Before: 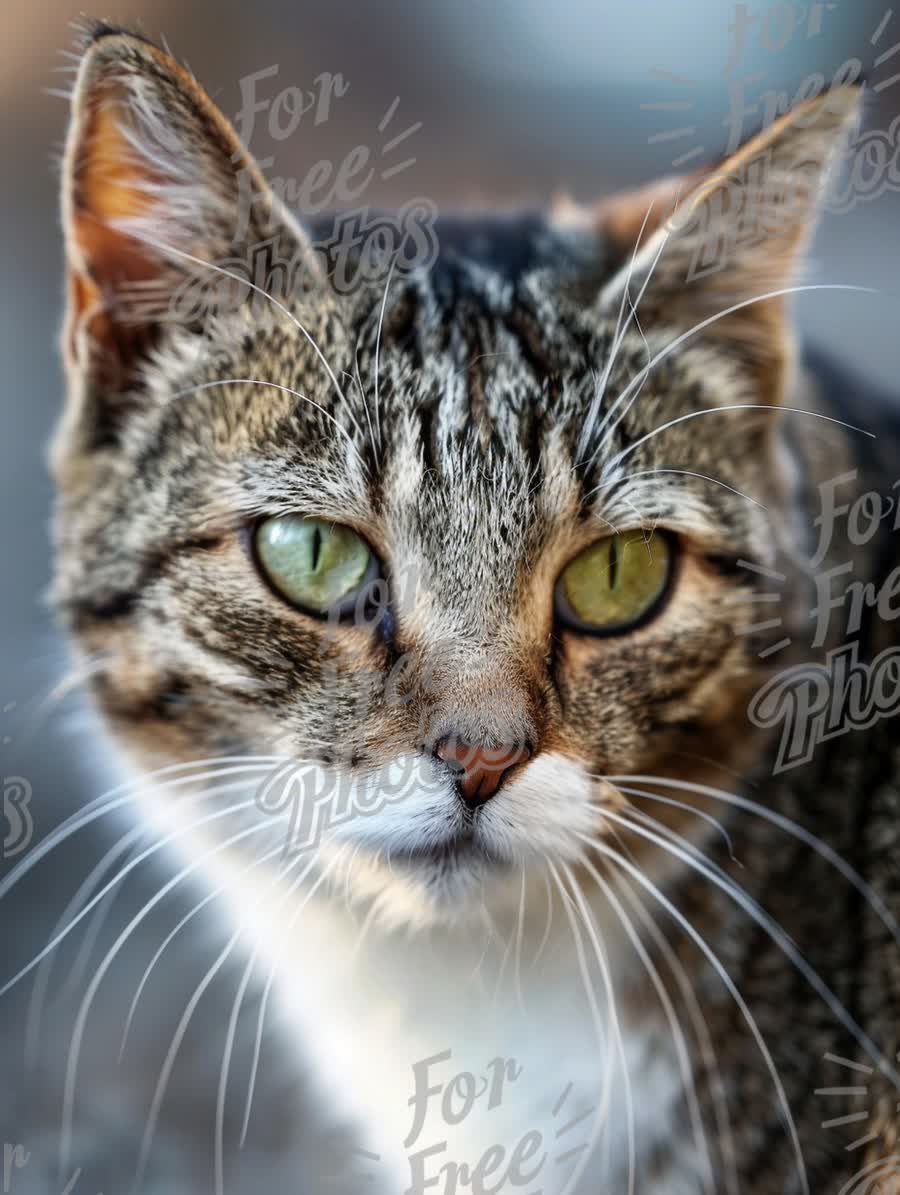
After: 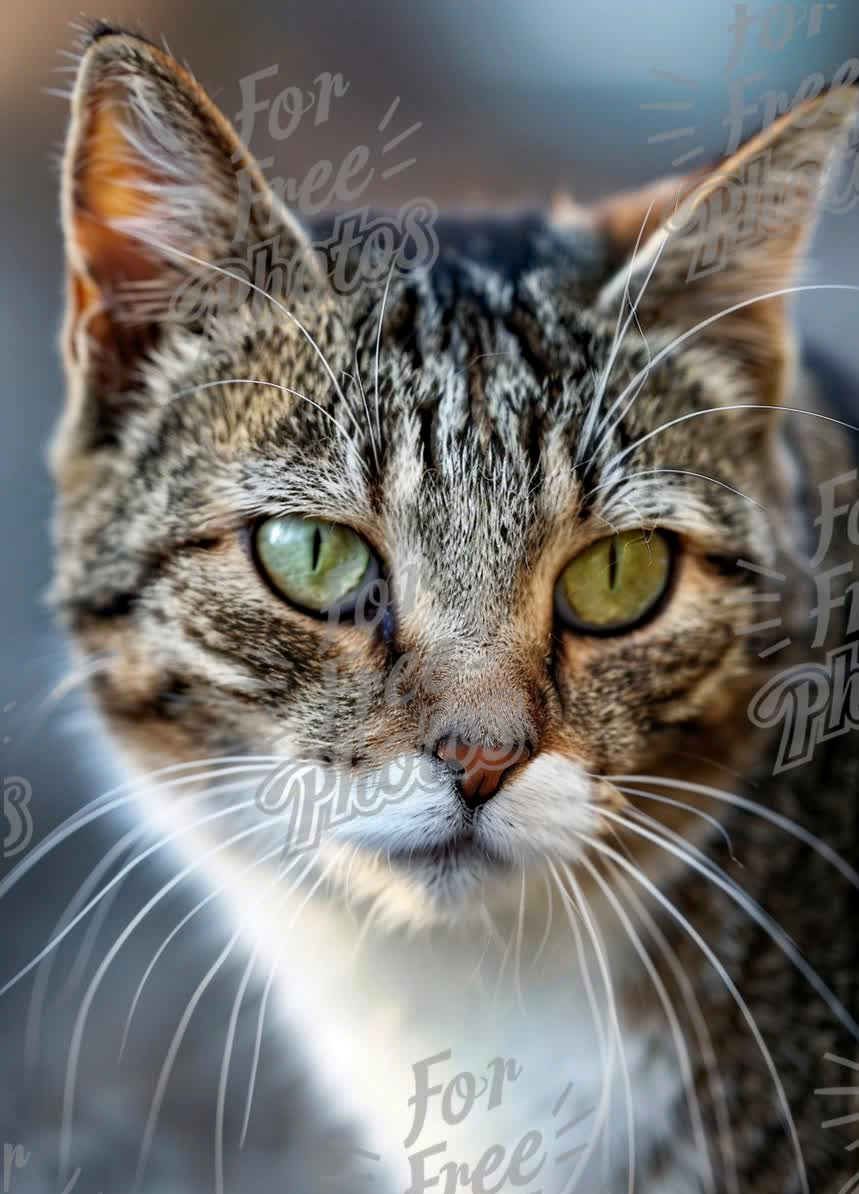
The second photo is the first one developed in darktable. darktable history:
haze removal: compatibility mode true, adaptive false
crop: right 4.445%, bottom 0.043%
